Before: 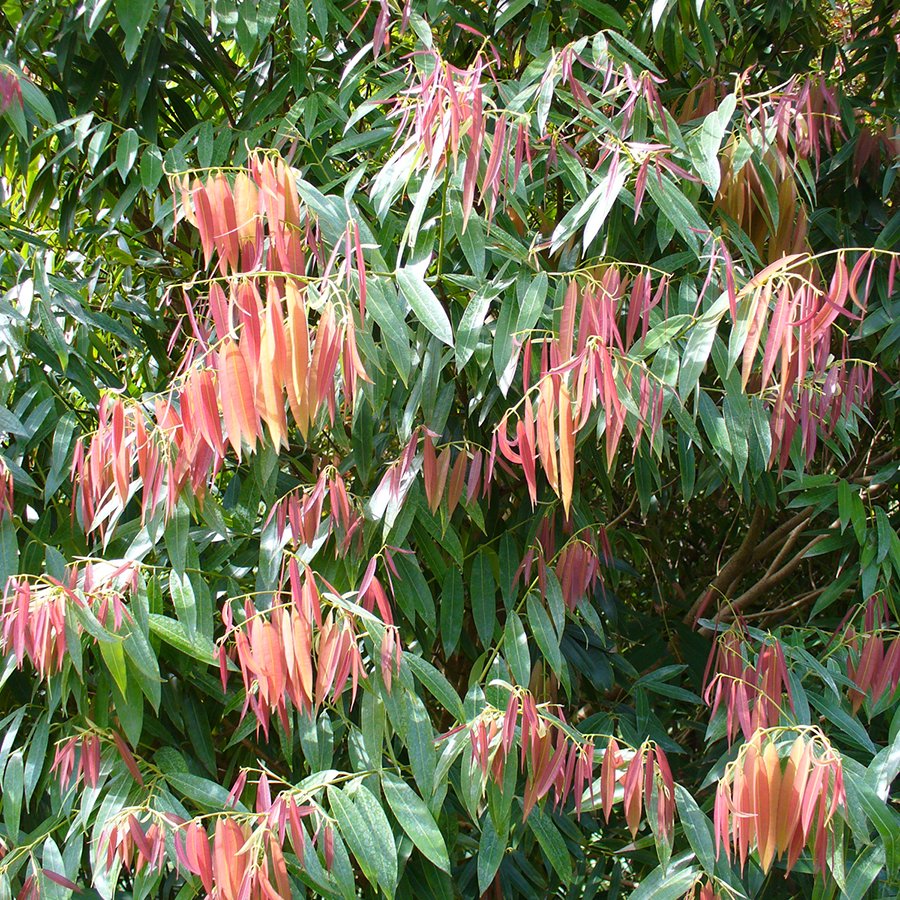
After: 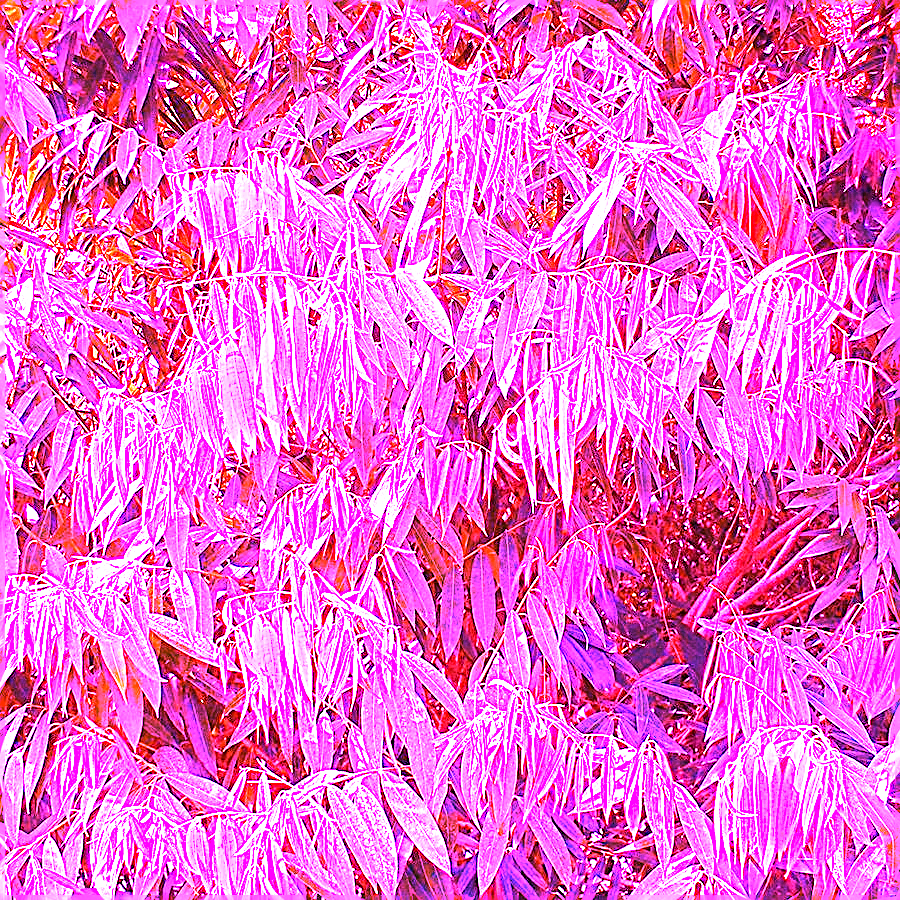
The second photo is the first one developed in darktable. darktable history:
white balance: red 8, blue 8
sharpen: on, module defaults
